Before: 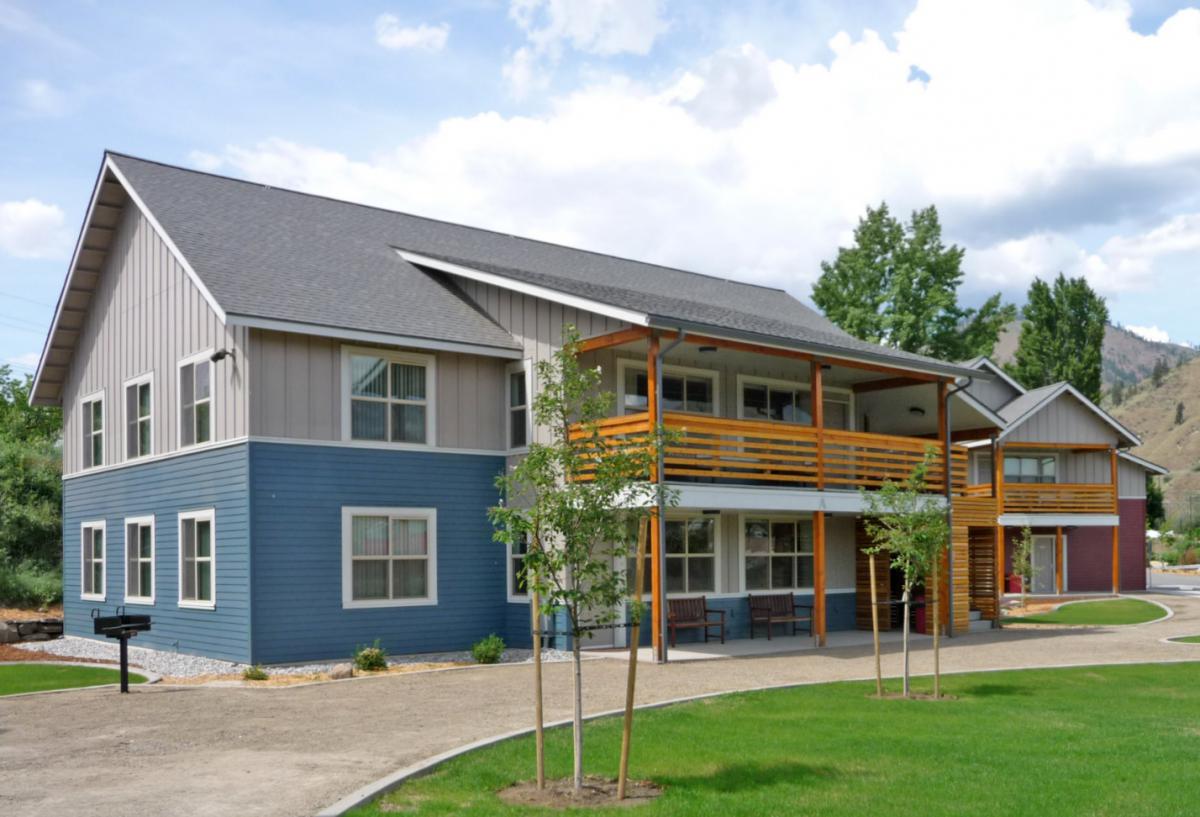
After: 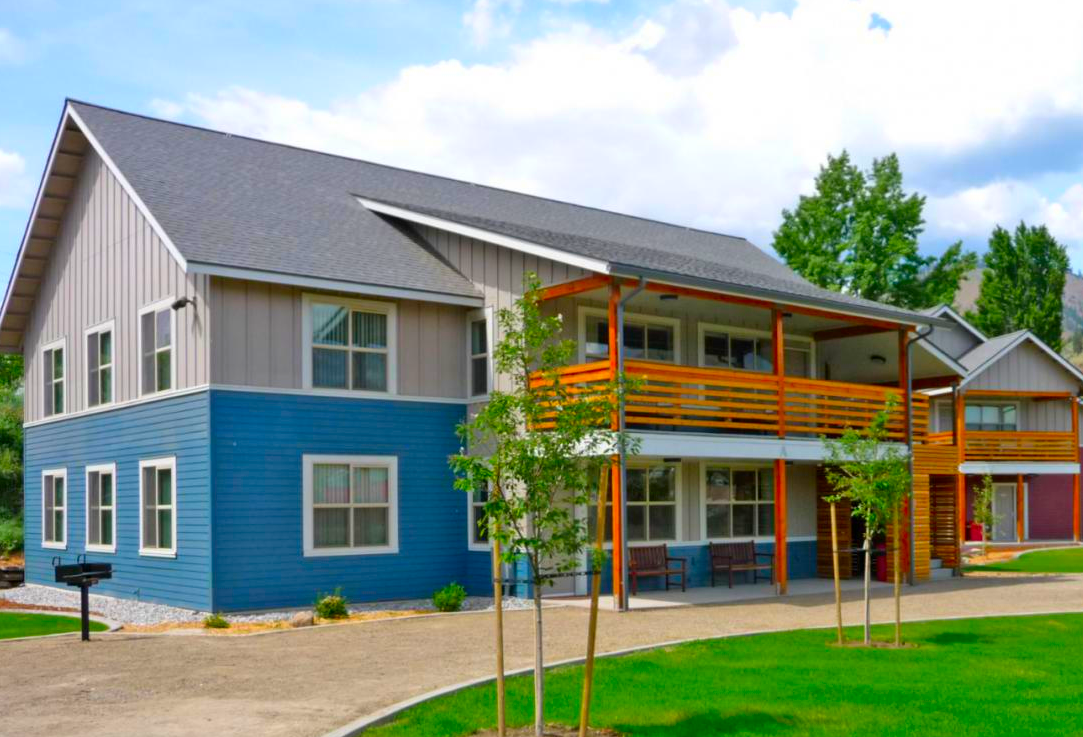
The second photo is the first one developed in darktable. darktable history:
crop: left 3.305%, top 6.436%, right 6.389%, bottom 3.258%
color correction: saturation 1.8
